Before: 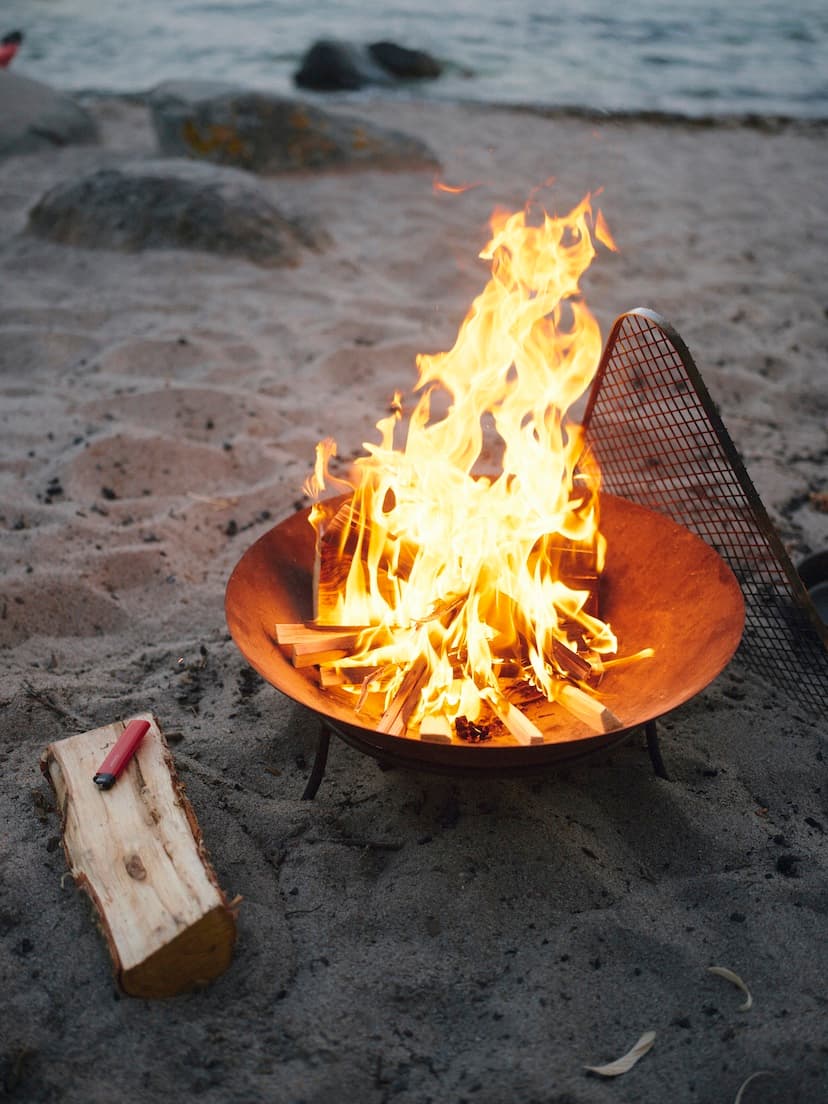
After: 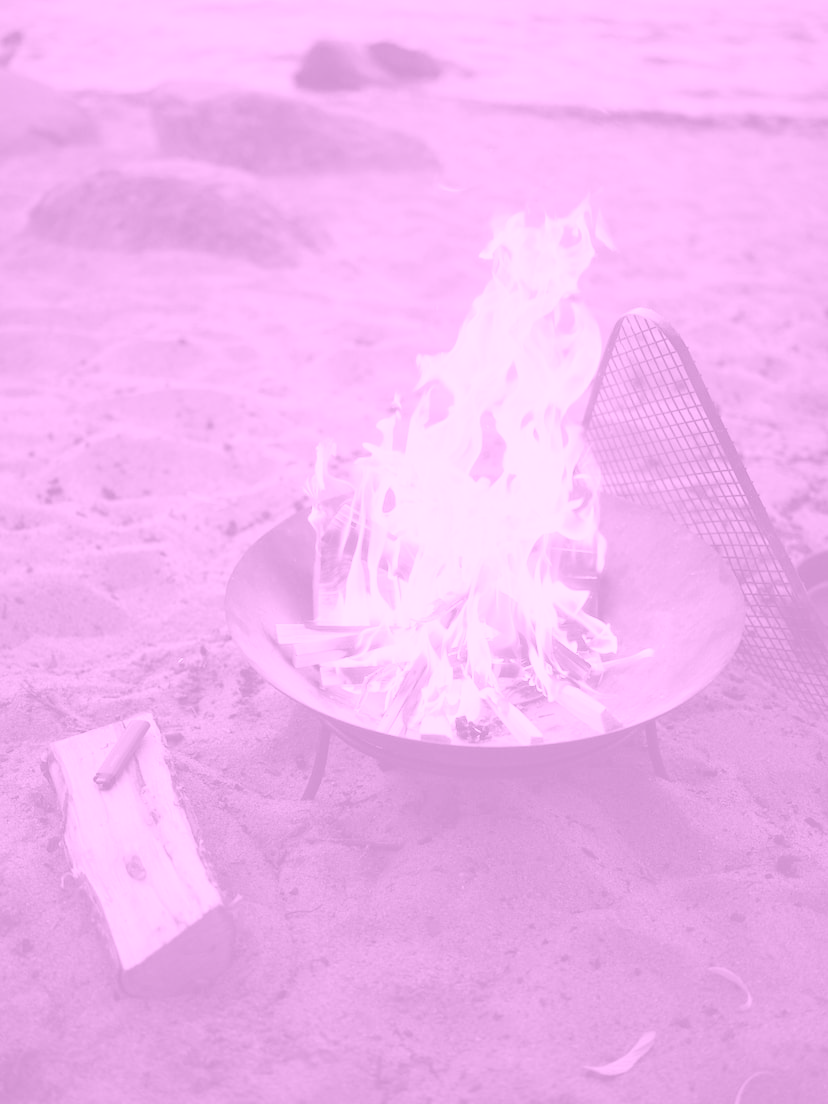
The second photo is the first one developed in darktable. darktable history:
colorize: hue 331.2°, saturation 75%, source mix 30.28%, lightness 70.52%, version 1
color balance rgb: perceptual saturation grading › global saturation 30%, global vibrance 20%
